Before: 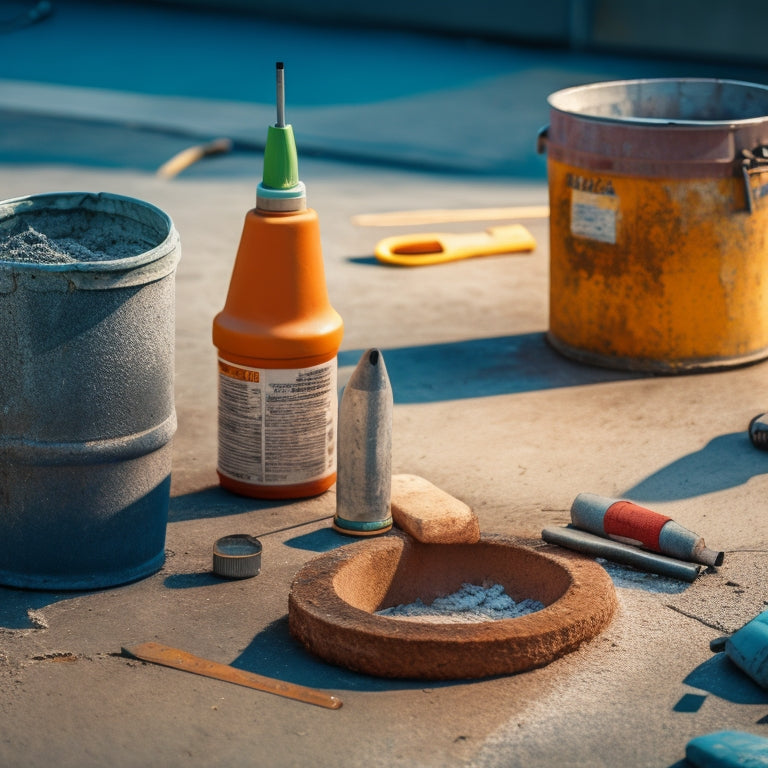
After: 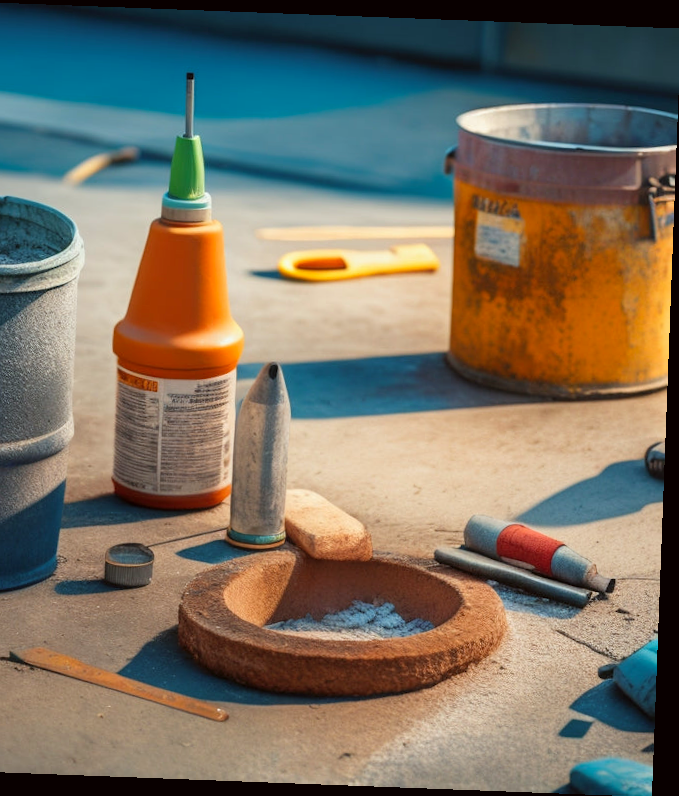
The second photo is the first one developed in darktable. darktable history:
contrast brightness saturation: contrast 0.03, brightness 0.06, saturation 0.13
crop and rotate: left 14.584%
rotate and perspective: rotation 2.17°, automatic cropping off
color correction: highlights a* -2.73, highlights b* -2.09, shadows a* 2.41, shadows b* 2.73
